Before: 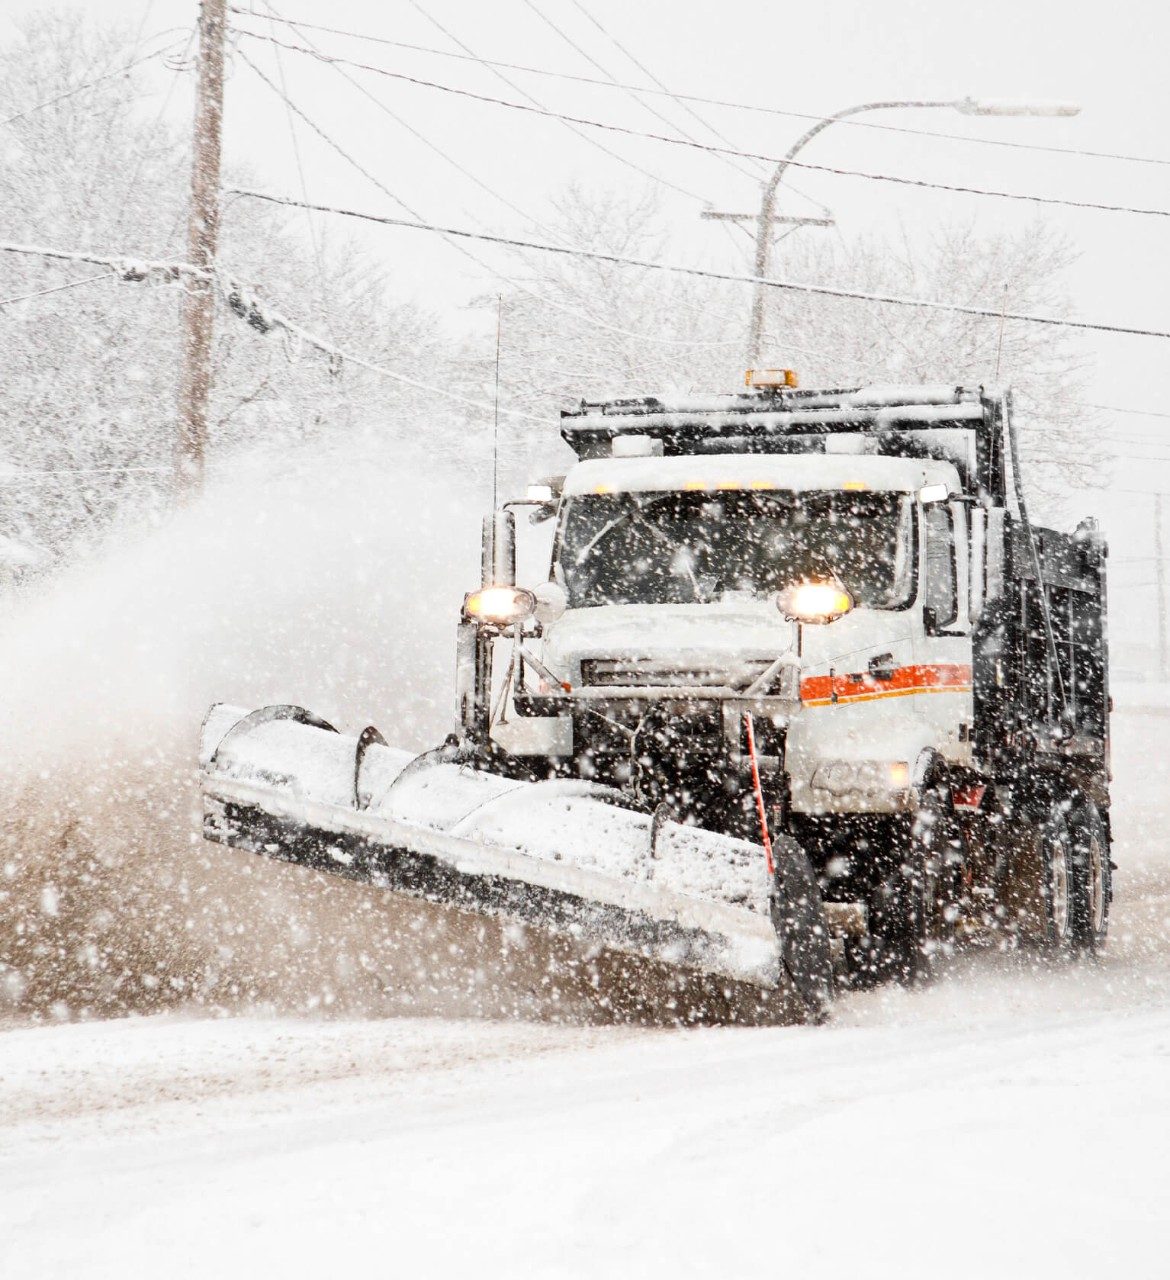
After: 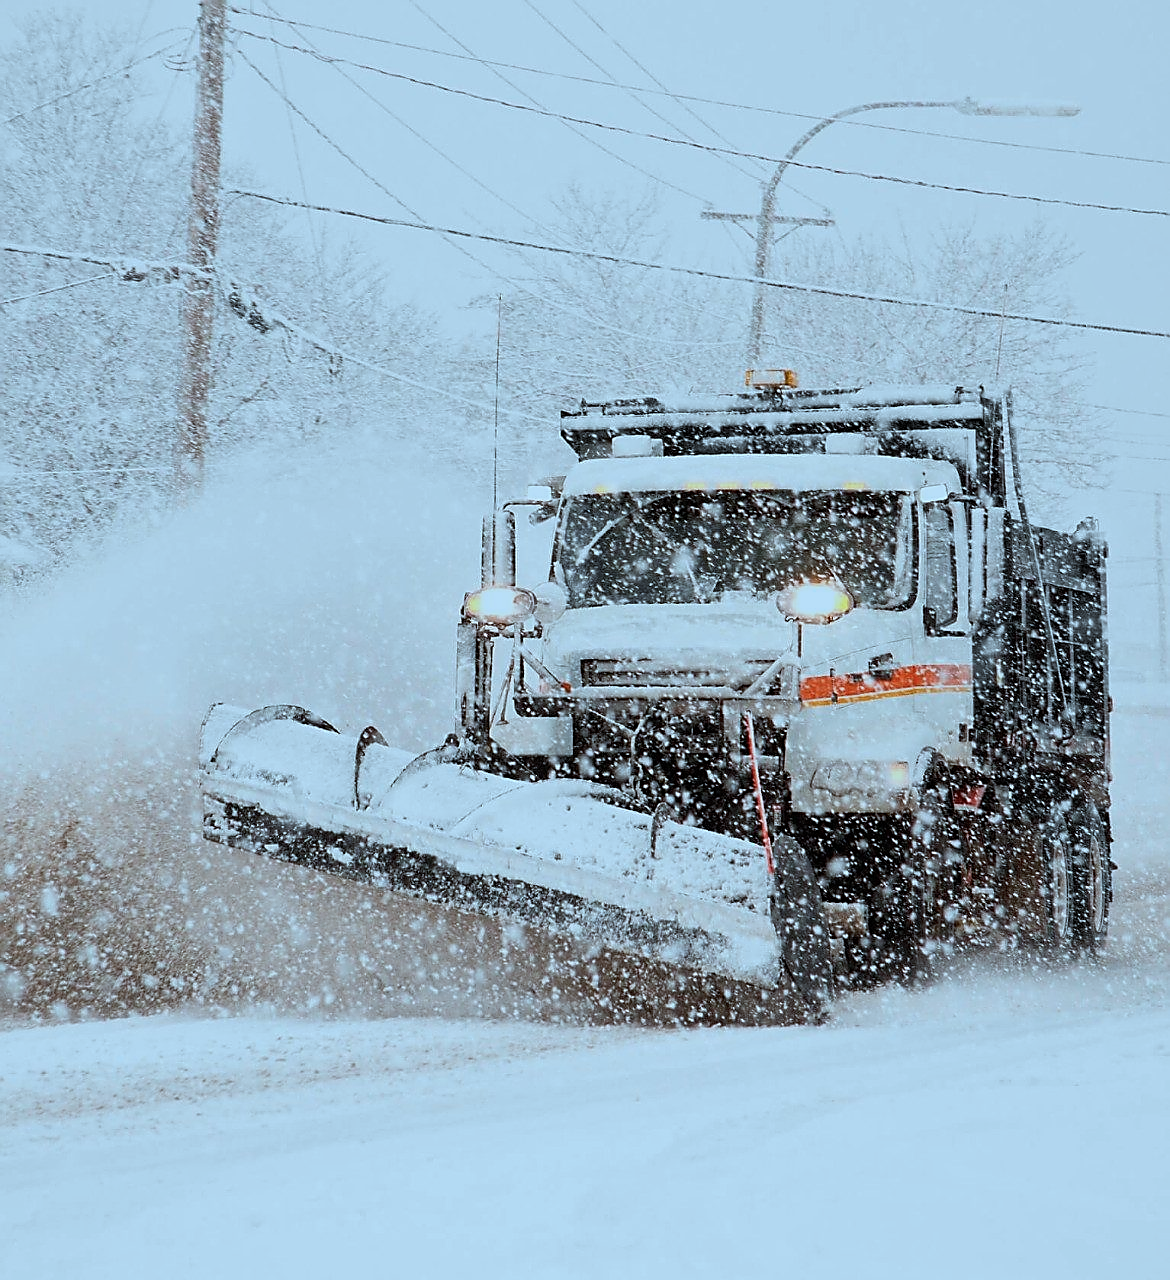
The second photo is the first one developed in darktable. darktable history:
color correction: highlights a* -10.45, highlights b* -19.69
sharpen: radius 1.369, amount 1.235, threshold 0.717
exposure: exposure -0.555 EV, compensate exposure bias true, compensate highlight preservation false
tone equalizer: -8 EV 0.095 EV
